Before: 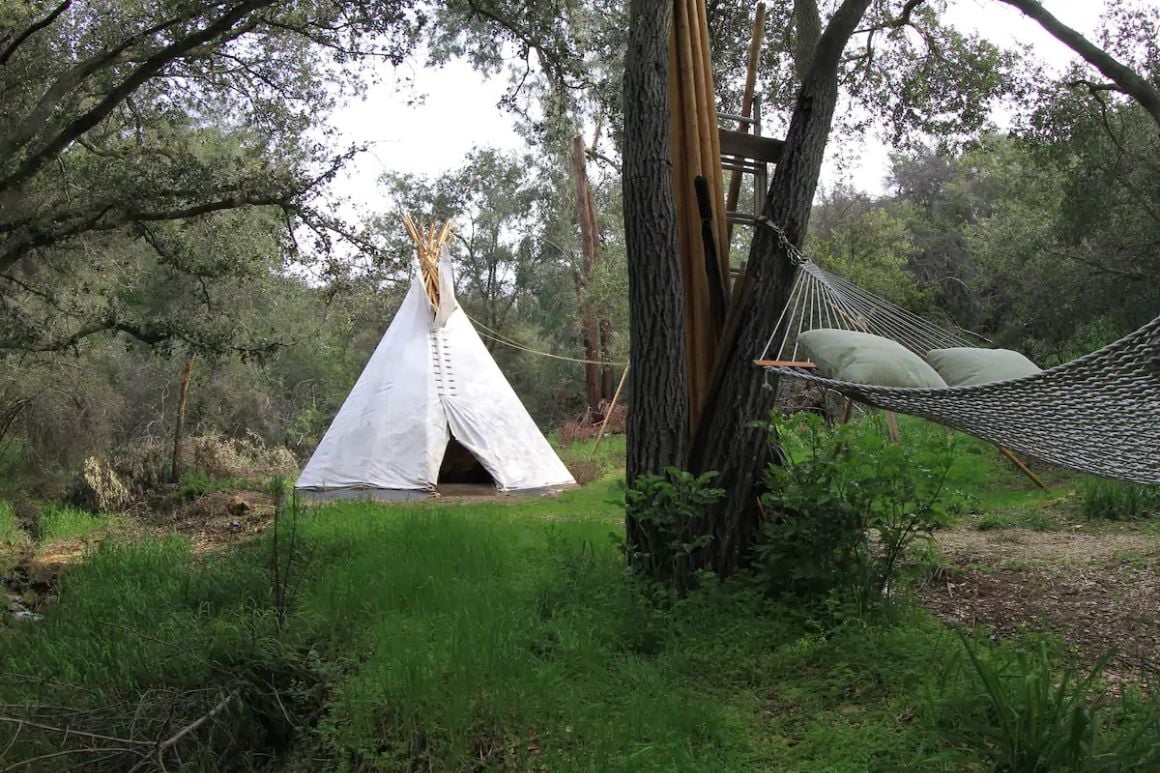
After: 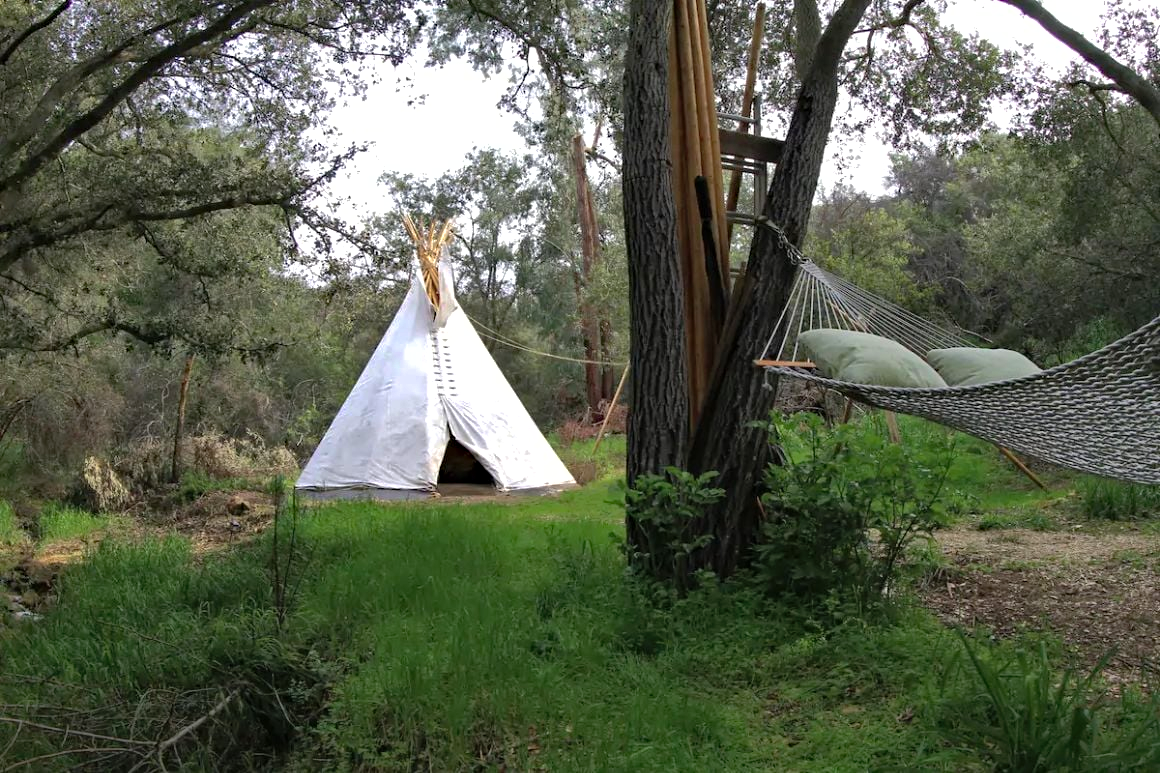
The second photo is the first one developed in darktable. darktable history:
tone equalizer: -8 EV -0.431 EV, -7 EV -0.428 EV, -6 EV -0.329 EV, -5 EV -0.196 EV, -3 EV 0.225 EV, -2 EV 0.339 EV, -1 EV 0.398 EV, +0 EV 0.417 EV, edges refinement/feathering 500, mask exposure compensation -1.57 EV, preserve details no
shadows and highlights: on, module defaults
haze removal: strength 0.288, distance 0.252, compatibility mode true, adaptive false
